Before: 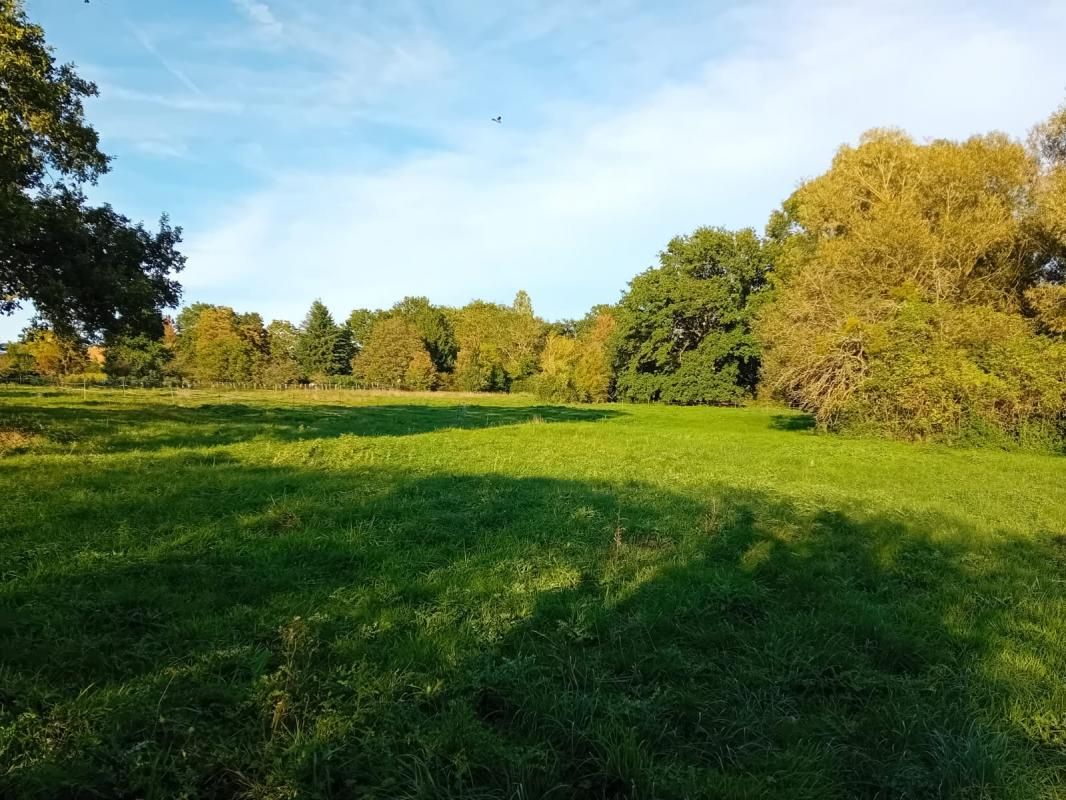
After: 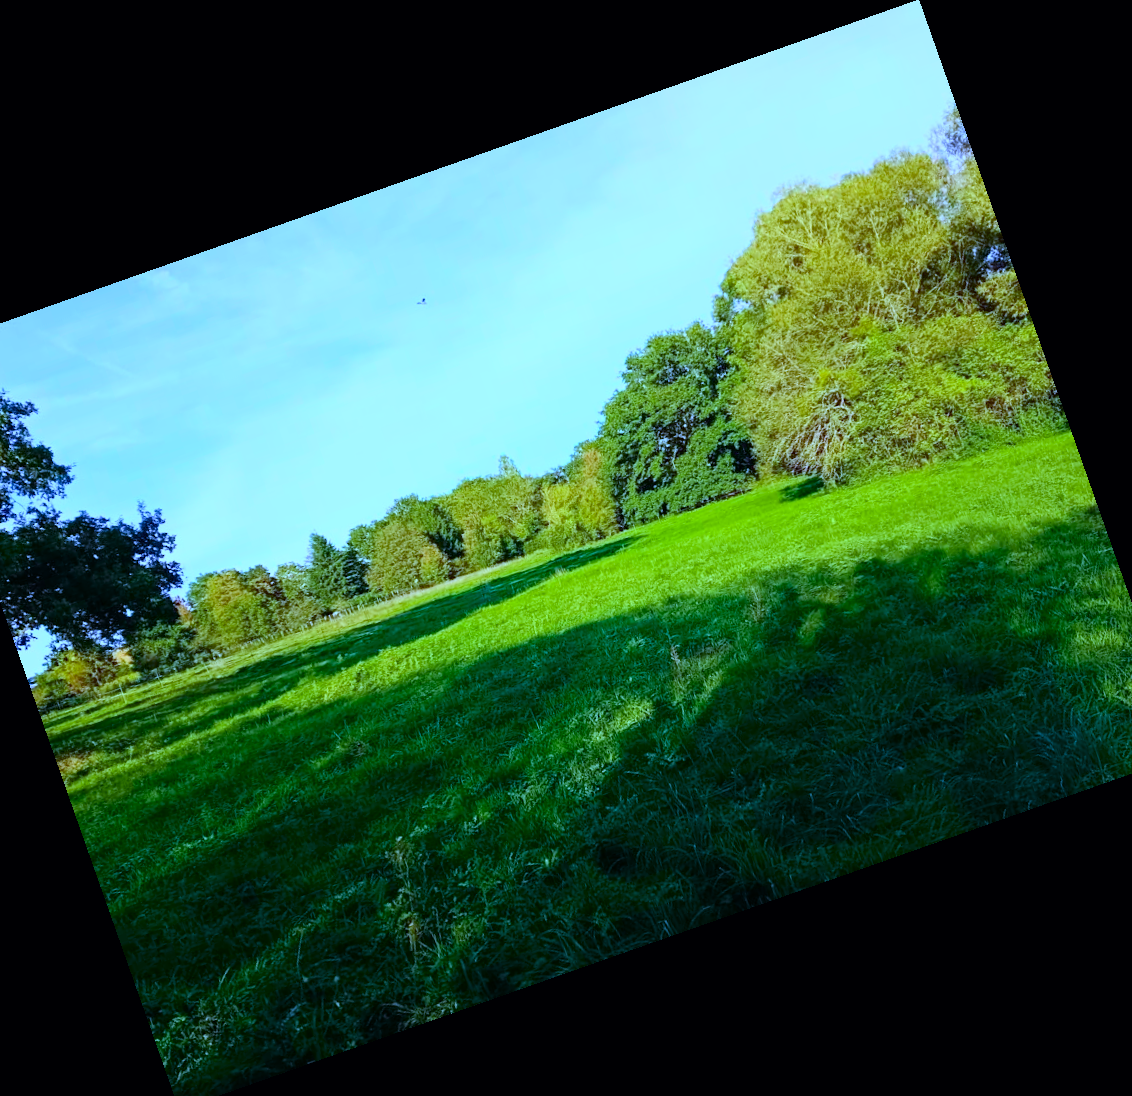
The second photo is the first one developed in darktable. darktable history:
crop and rotate: angle 19.43°, left 6.812%, right 4.125%, bottom 1.087%
tone curve: curves: ch0 [(0, 0) (0.051, 0.03) (0.096, 0.071) (0.243, 0.246) (0.461, 0.515) (0.605, 0.692) (0.761, 0.85) (0.881, 0.933) (1, 0.984)]; ch1 [(0, 0) (0.1, 0.038) (0.318, 0.243) (0.431, 0.384) (0.488, 0.475) (0.499, 0.499) (0.534, 0.546) (0.567, 0.592) (0.601, 0.632) (0.734, 0.809) (1, 1)]; ch2 [(0, 0) (0.297, 0.257) (0.414, 0.379) (0.453, 0.45) (0.479, 0.483) (0.504, 0.499) (0.52, 0.519) (0.541, 0.554) (0.614, 0.652) (0.817, 0.874) (1, 1)], color space Lab, independent channels, preserve colors none
white balance: red 0.766, blue 1.537
